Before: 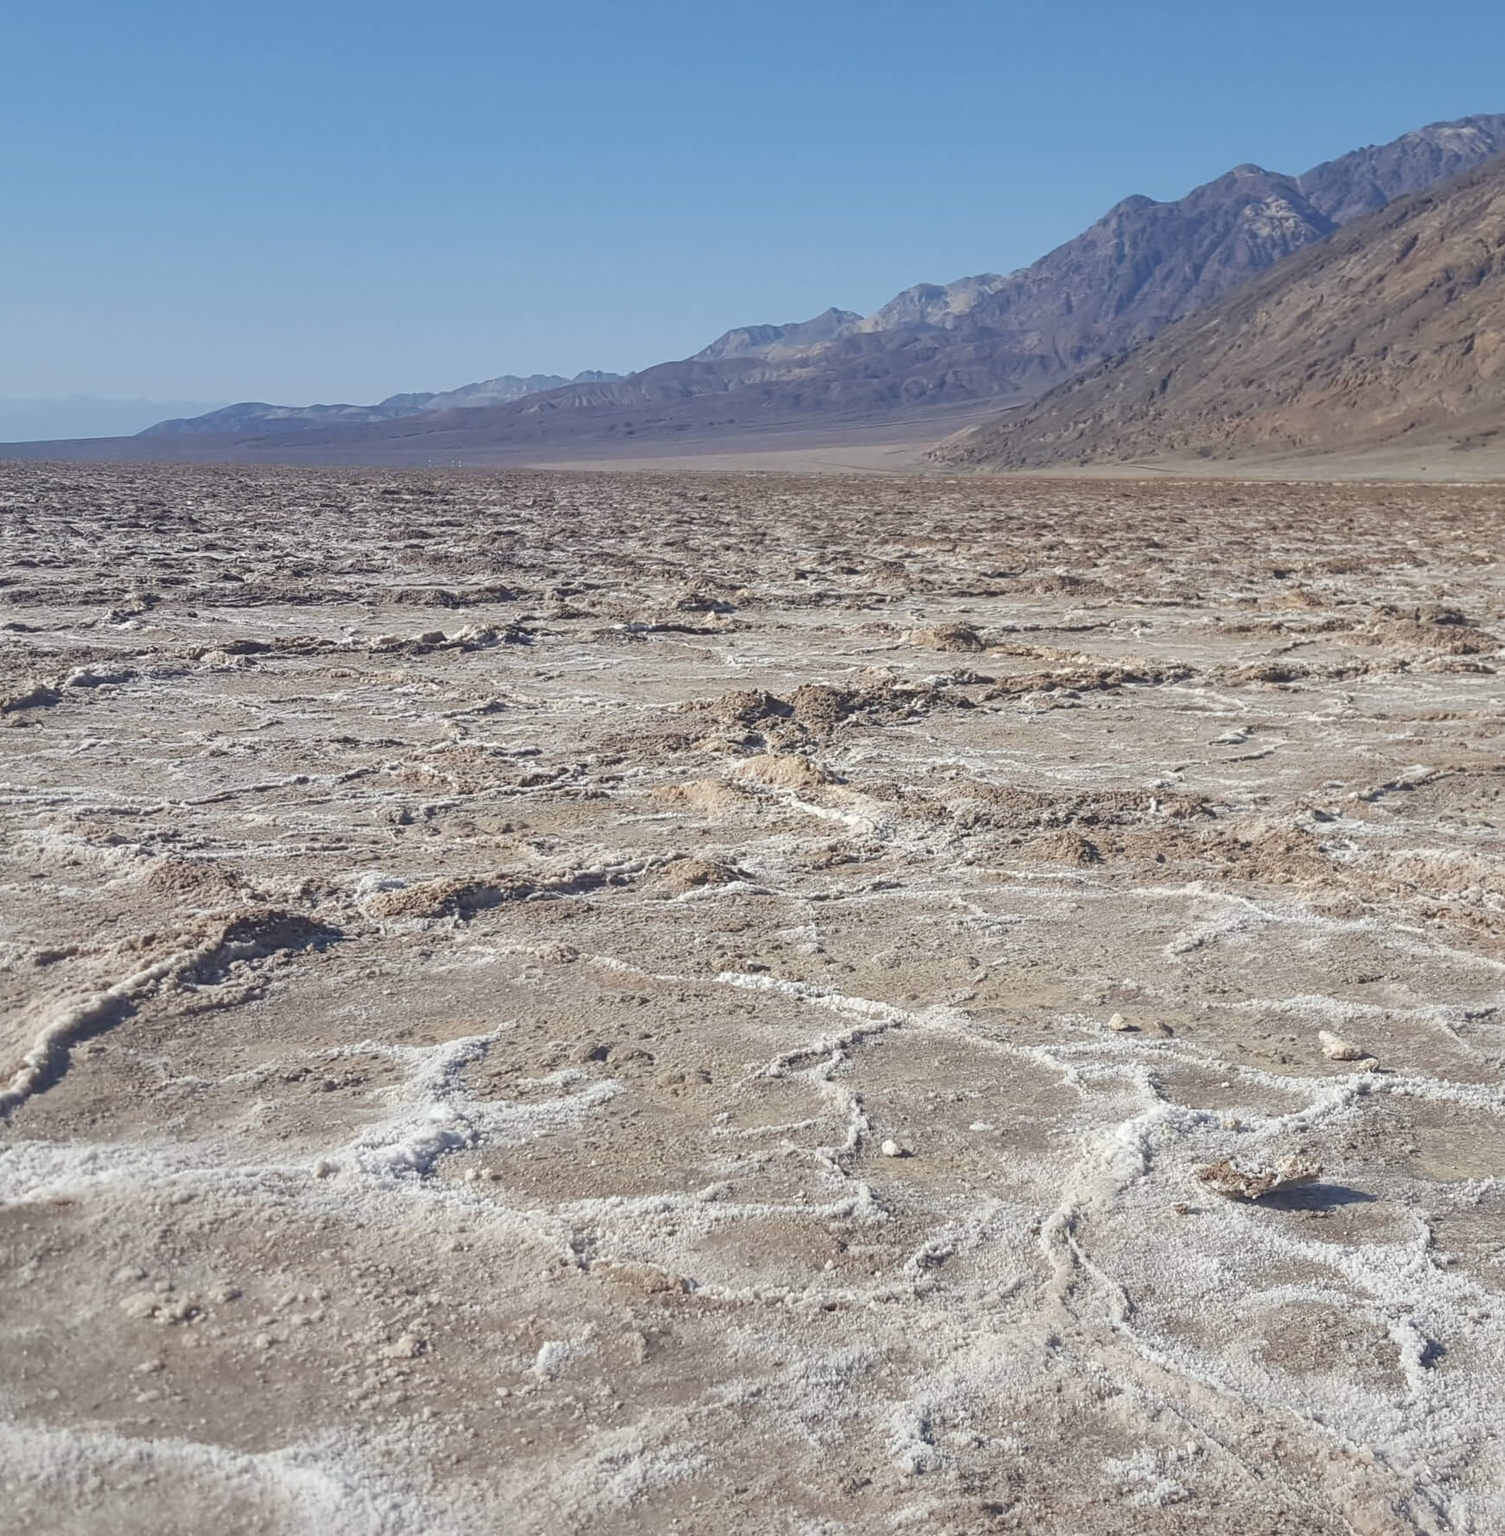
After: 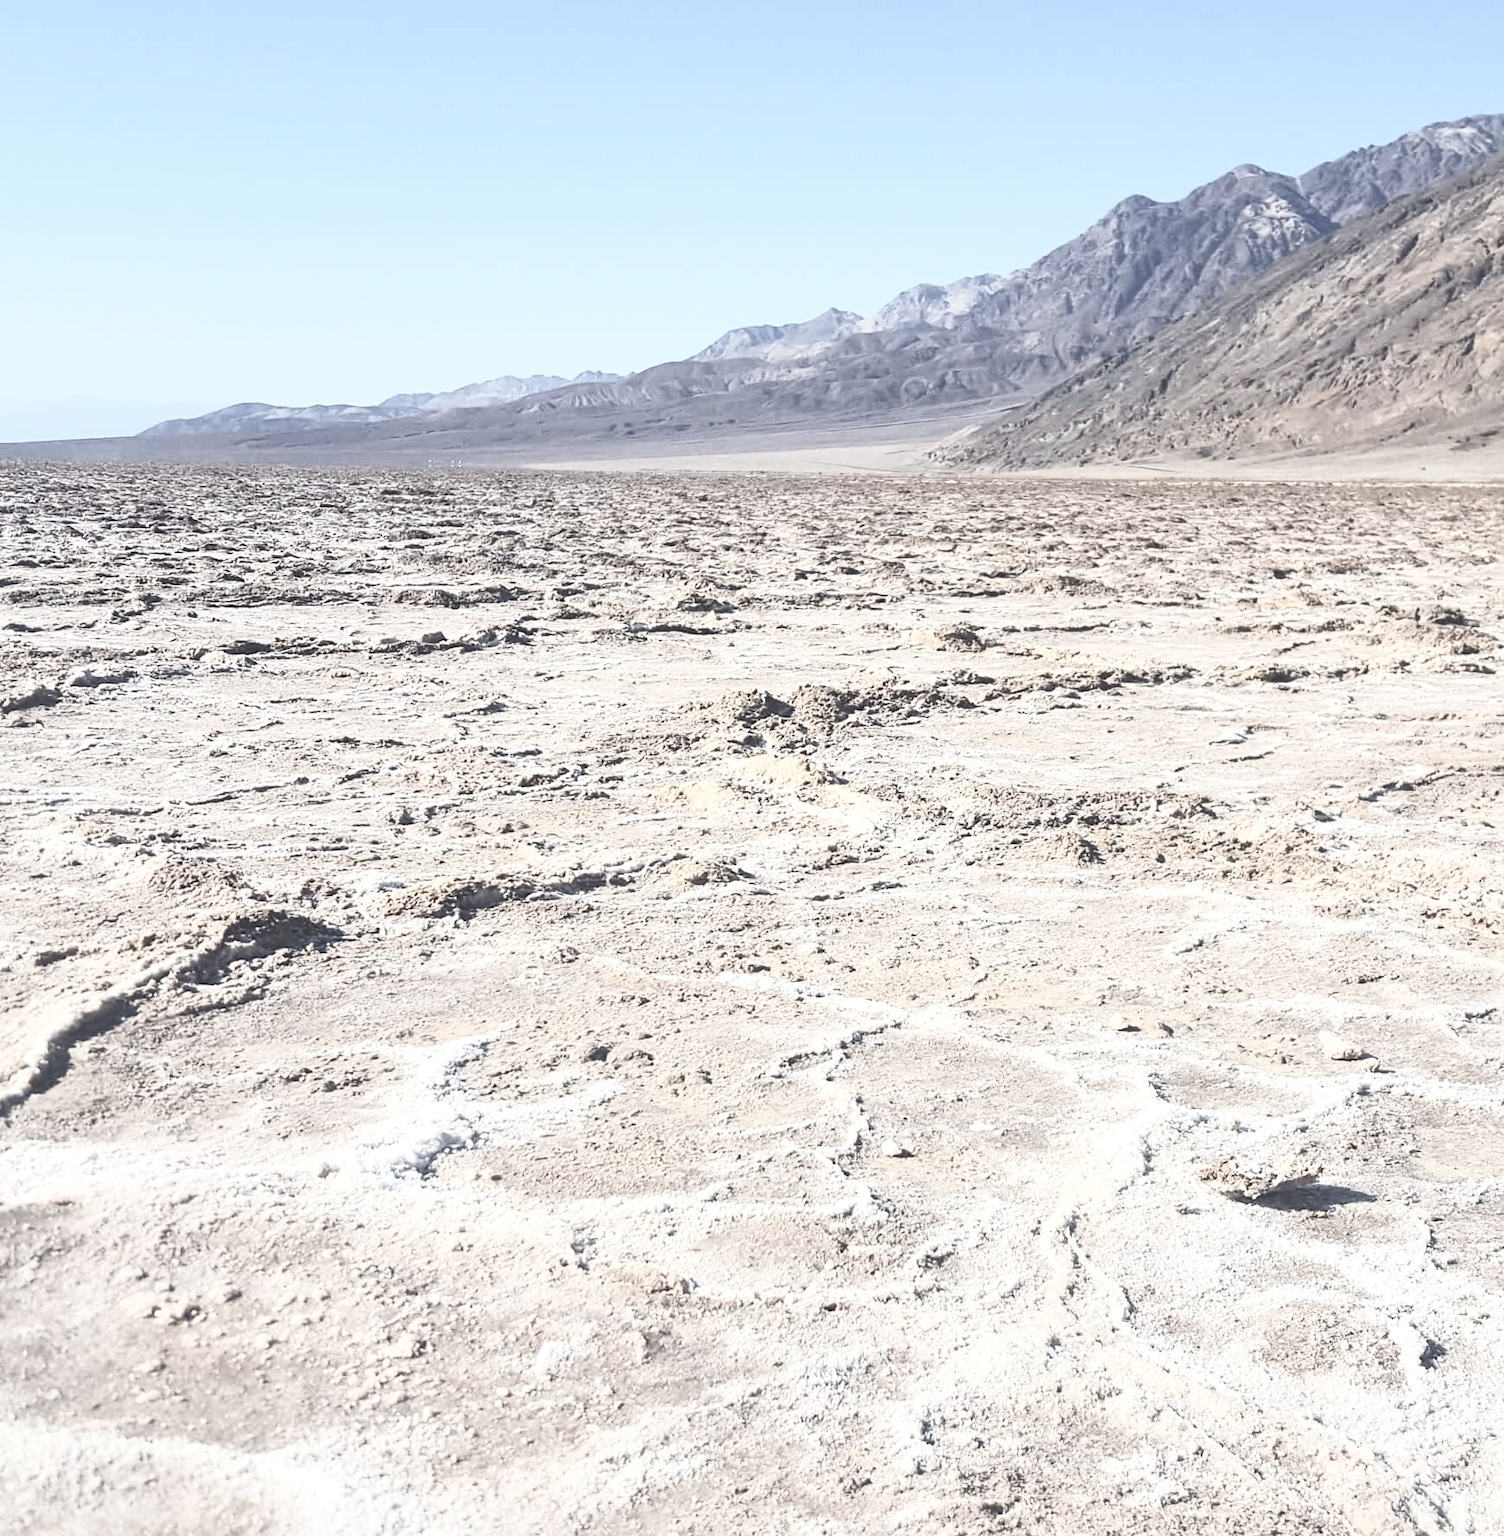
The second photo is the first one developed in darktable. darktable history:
levels: levels [0, 0.492, 0.984]
contrast brightness saturation: contrast 0.57, brightness 0.57, saturation -0.34
